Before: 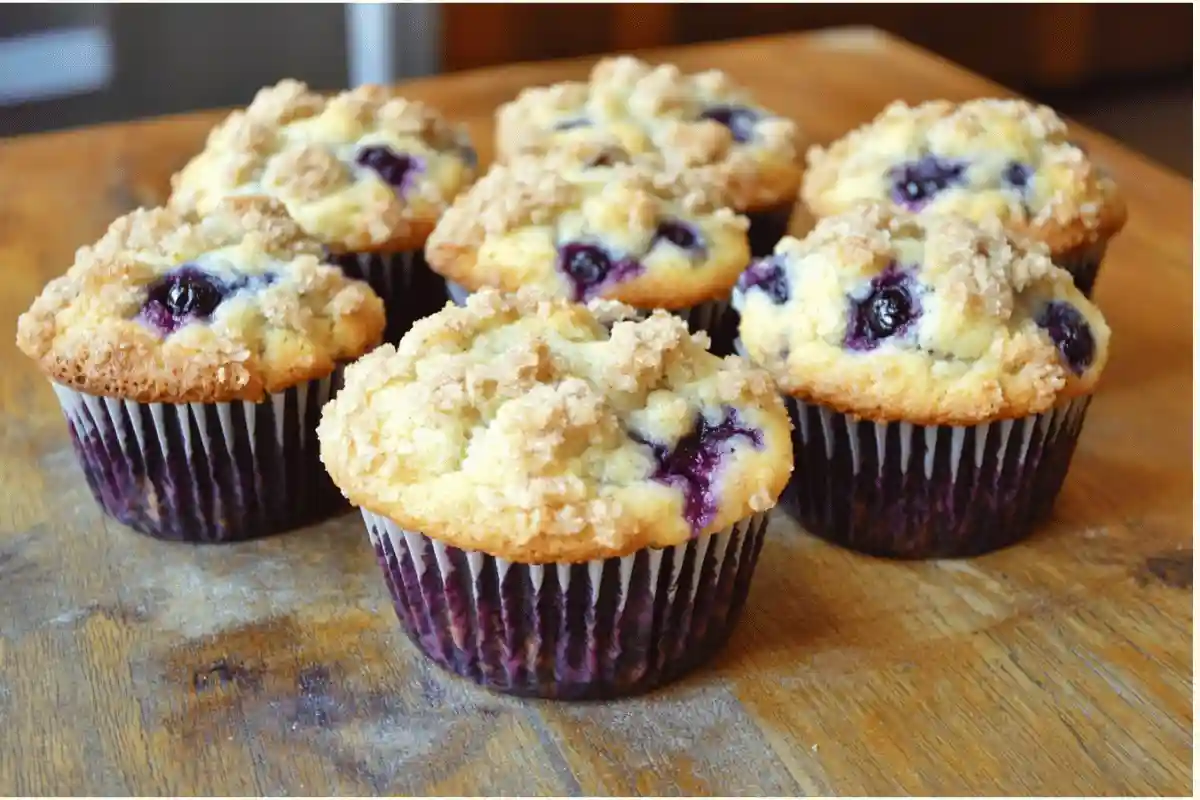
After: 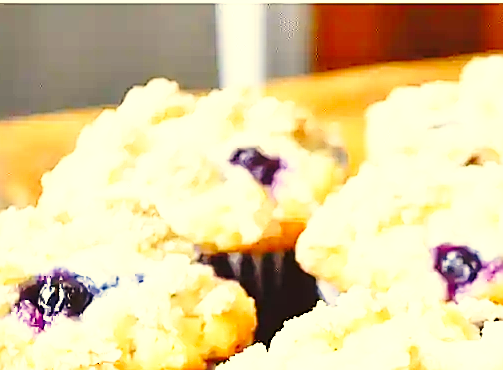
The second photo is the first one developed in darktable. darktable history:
sharpen: radius 1.4, amount 1.25, threshold 0.7
exposure: black level correction 0, exposure 1.2 EV, compensate exposure bias true, compensate highlight preservation false
base curve: curves: ch0 [(0, 0) (0.036, 0.037) (0.121, 0.228) (0.46, 0.76) (0.859, 0.983) (1, 1)], preserve colors none
color correction: highlights a* 1.39, highlights b* 17.83
crop and rotate: left 10.817%, top 0.062%, right 47.194%, bottom 53.626%
